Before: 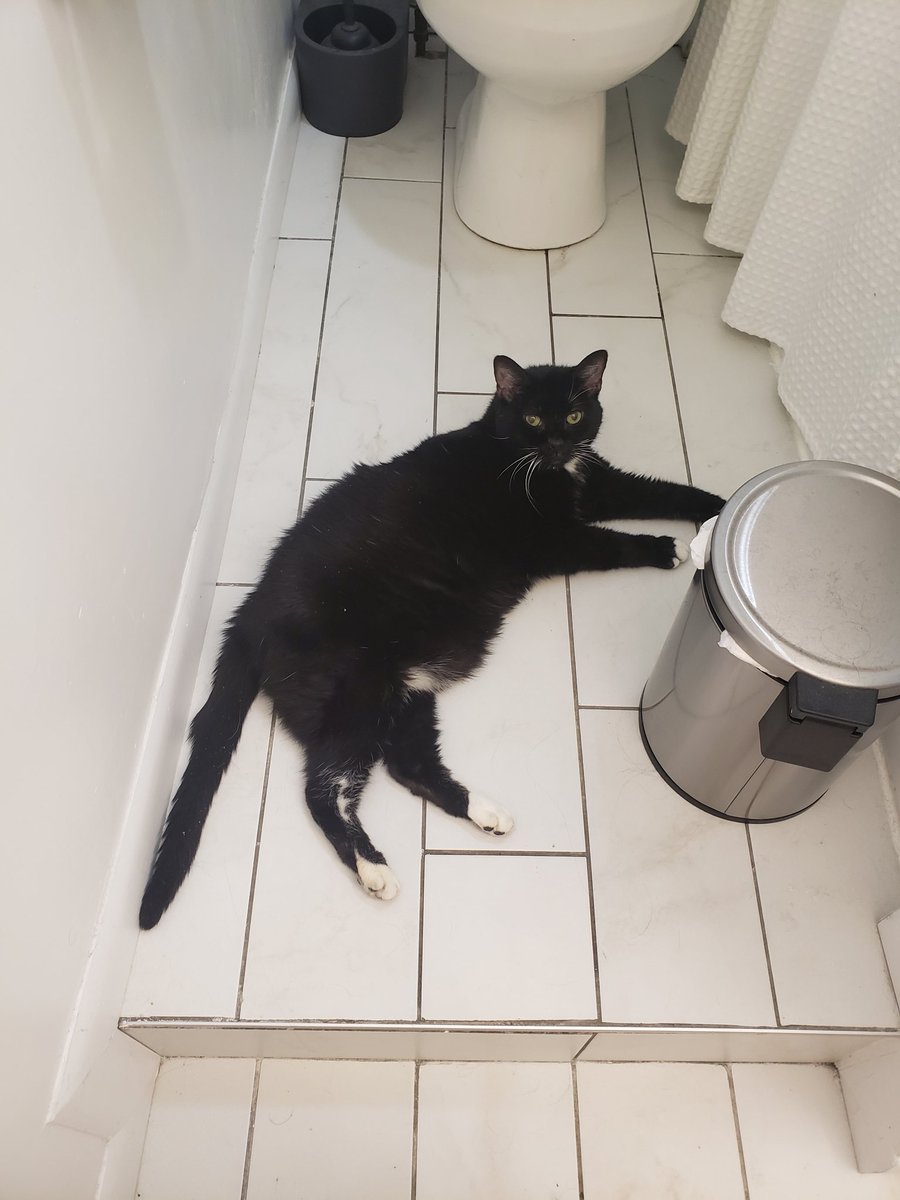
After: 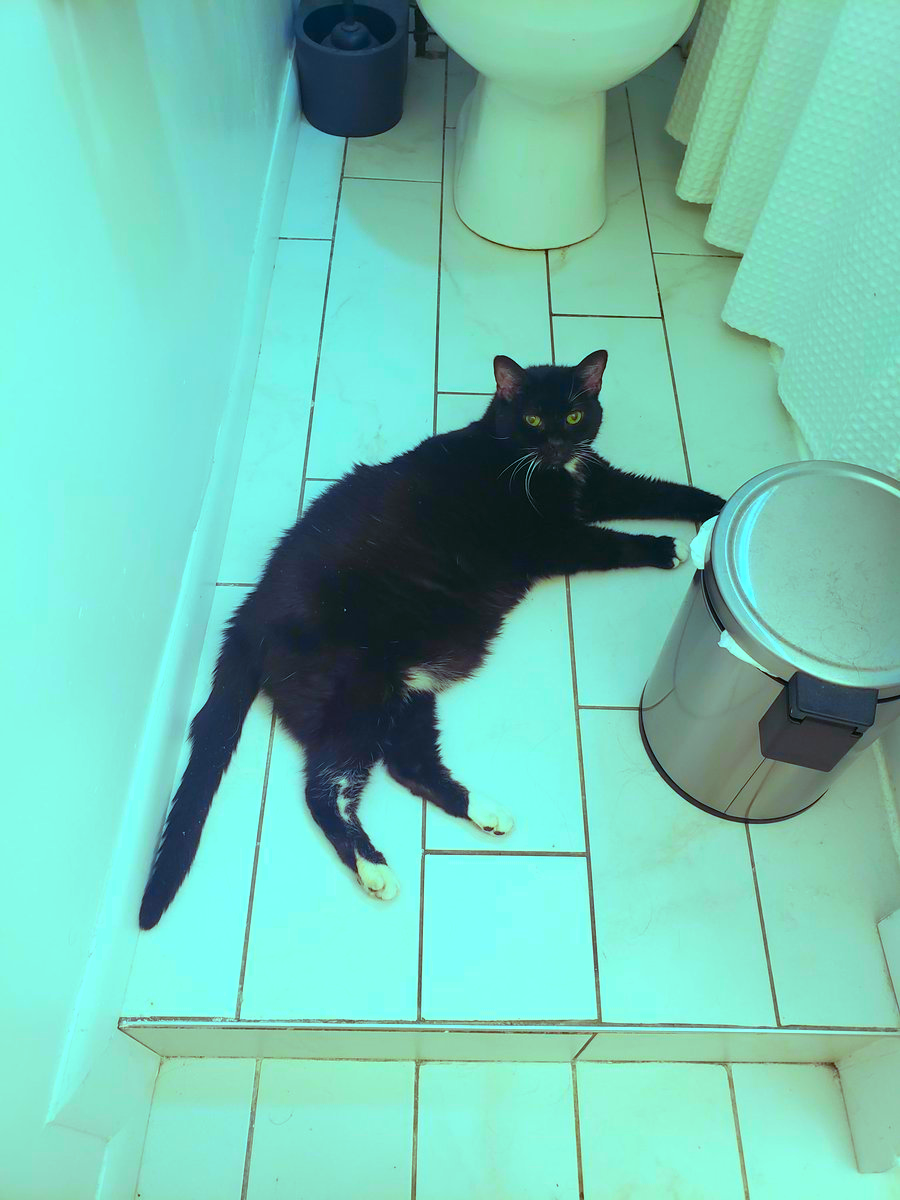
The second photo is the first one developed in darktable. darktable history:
color correction: highlights a* 1.59, highlights b* -1.7, saturation 2.48
color balance: mode lift, gamma, gain (sRGB), lift [0.997, 0.979, 1.021, 1.011], gamma [1, 1.084, 0.916, 0.998], gain [1, 0.87, 1.13, 1.101], contrast 4.55%, contrast fulcrum 38.24%, output saturation 104.09%
